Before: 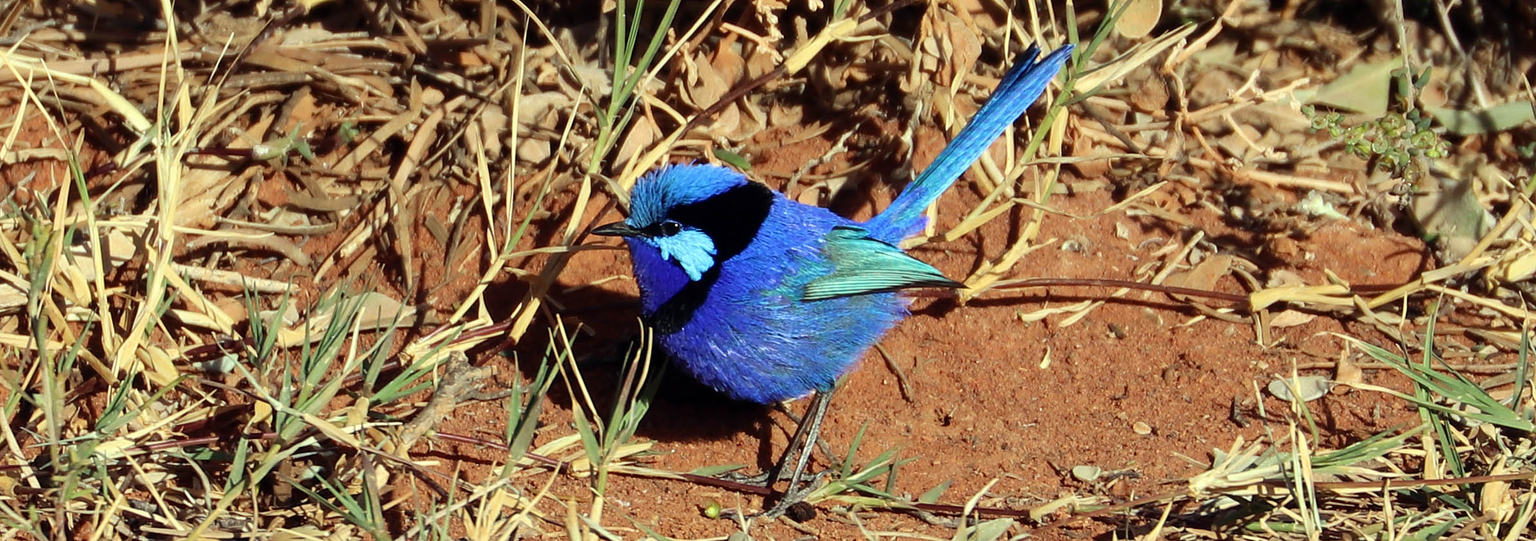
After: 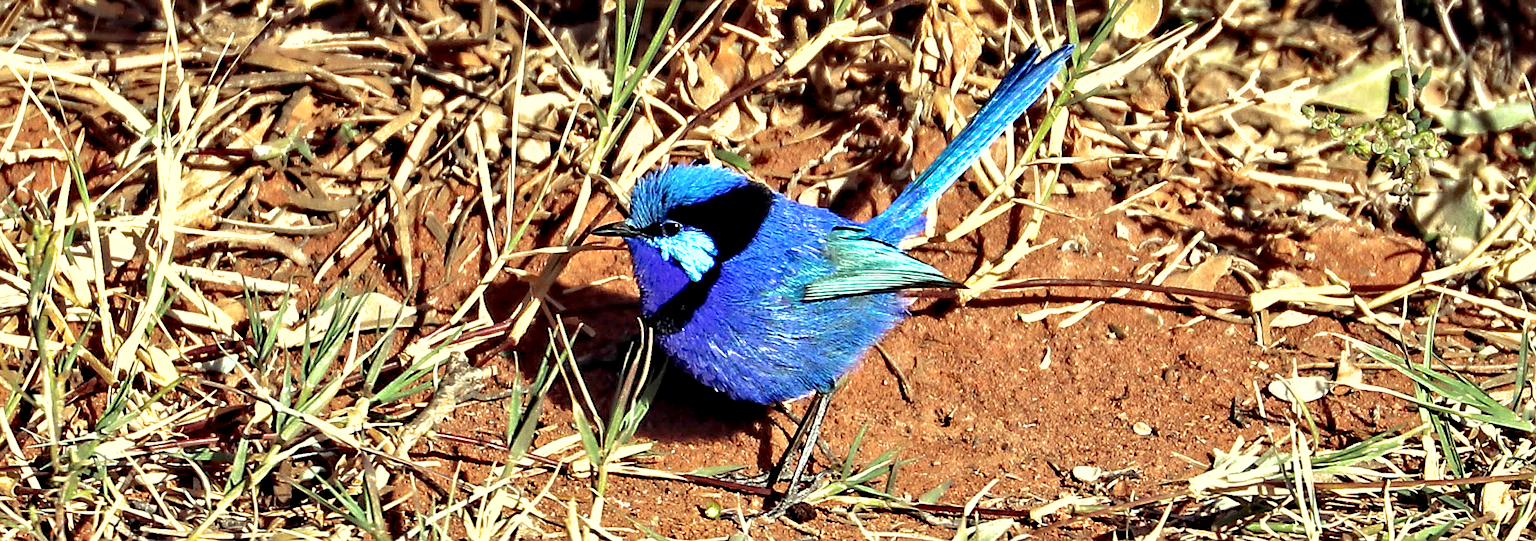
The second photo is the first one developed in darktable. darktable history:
shadows and highlights: on, module defaults
contrast equalizer: y [[0.511, 0.558, 0.631, 0.632, 0.559, 0.512], [0.5 ×6], [0.507, 0.559, 0.627, 0.644, 0.647, 0.647], [0 ×6], [0 ×6]]
exposure: exposure 0.6 EV, compensate highlight preservation false
sharpen: on, module defaults
grain: coarseness 0.47 ISO
